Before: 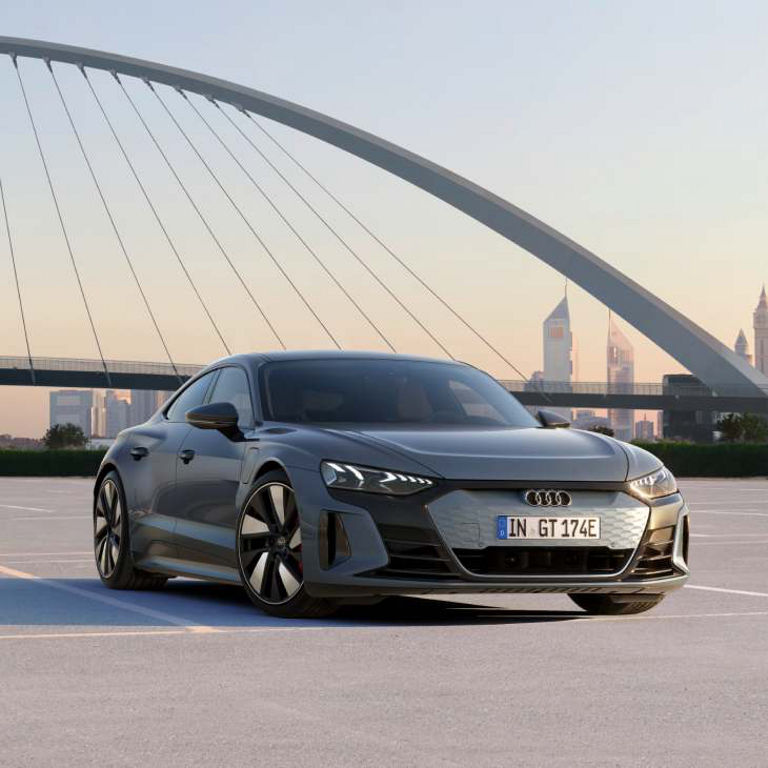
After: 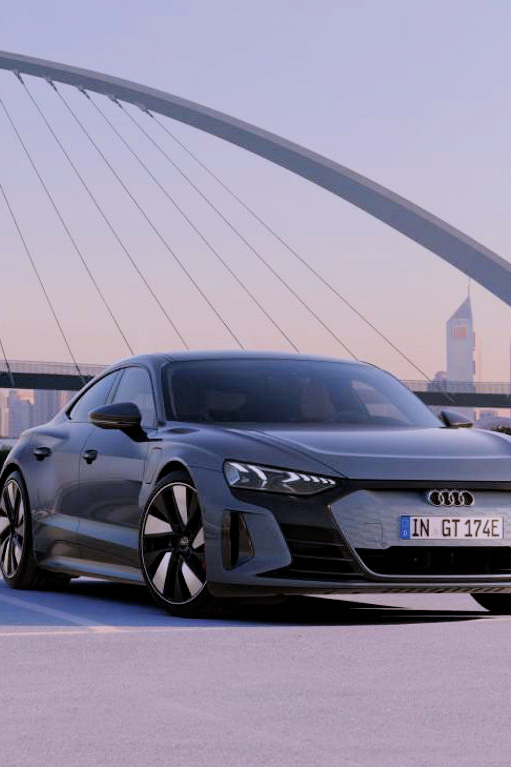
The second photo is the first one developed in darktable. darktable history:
crop and rotate: left 12.673%, right 20.66%
filmic rgb: black relative exposure -7.65 EV, white relative exposure 4.56 EV, hardness 3.61
white balance: red 1.042, blue 1.17
